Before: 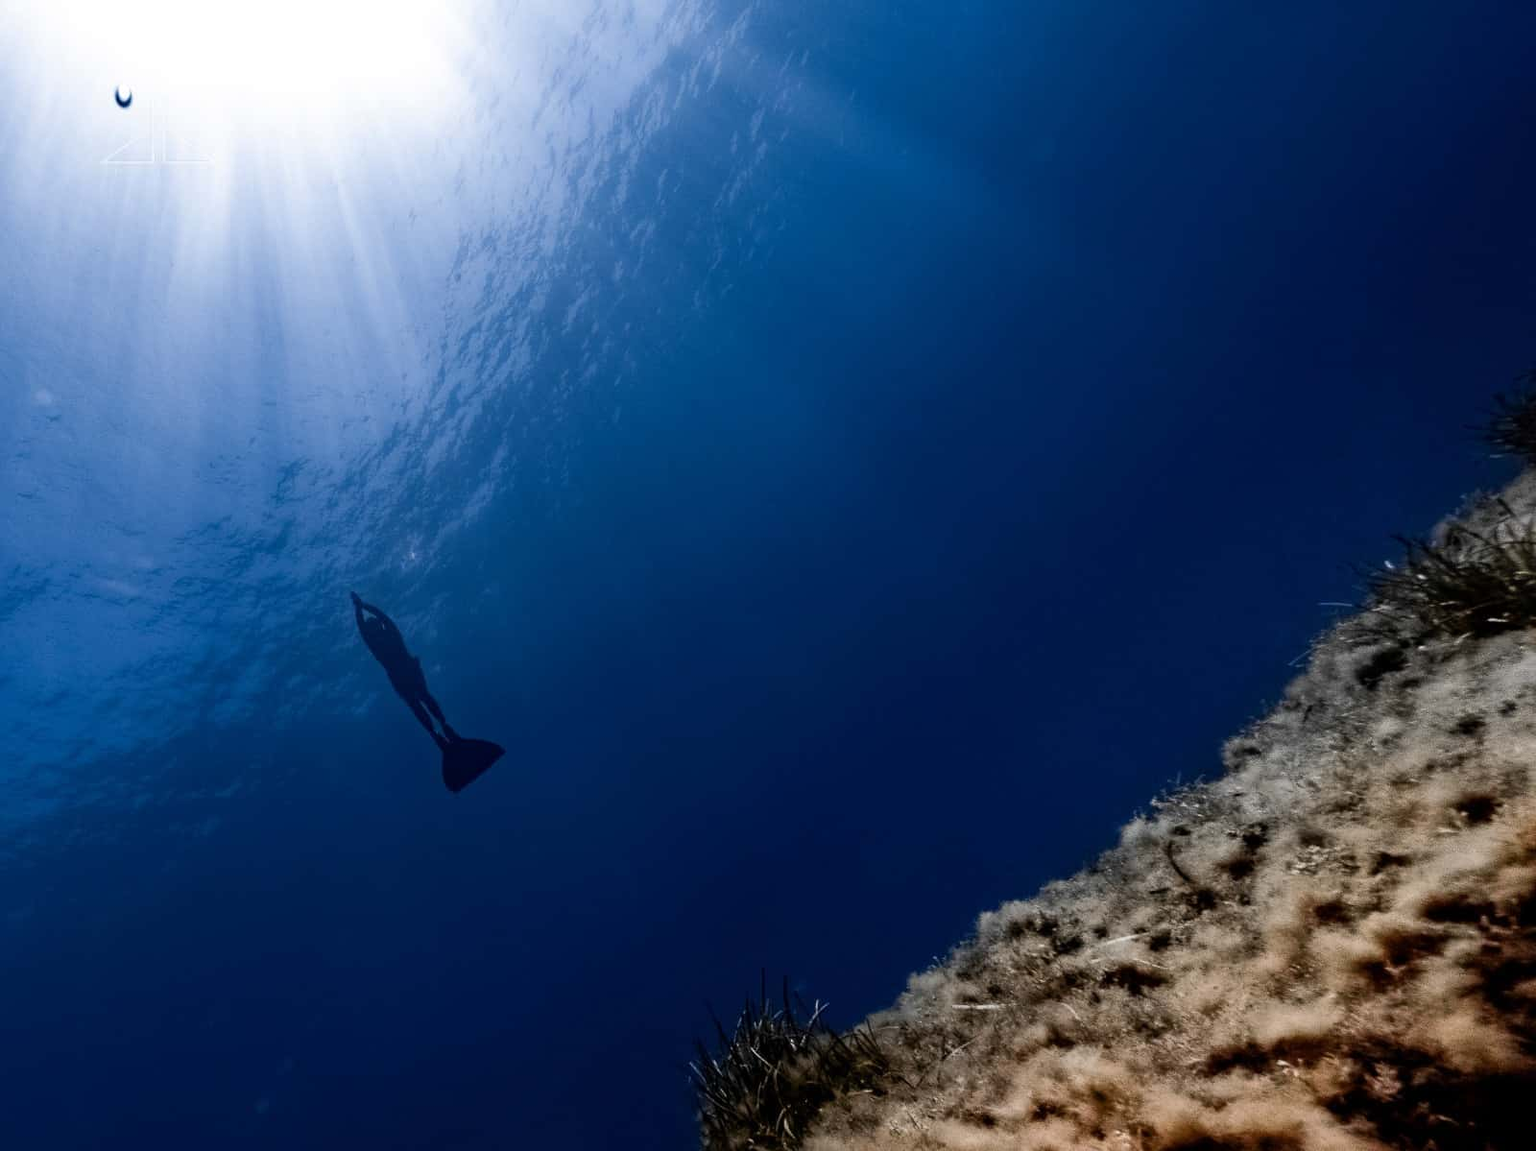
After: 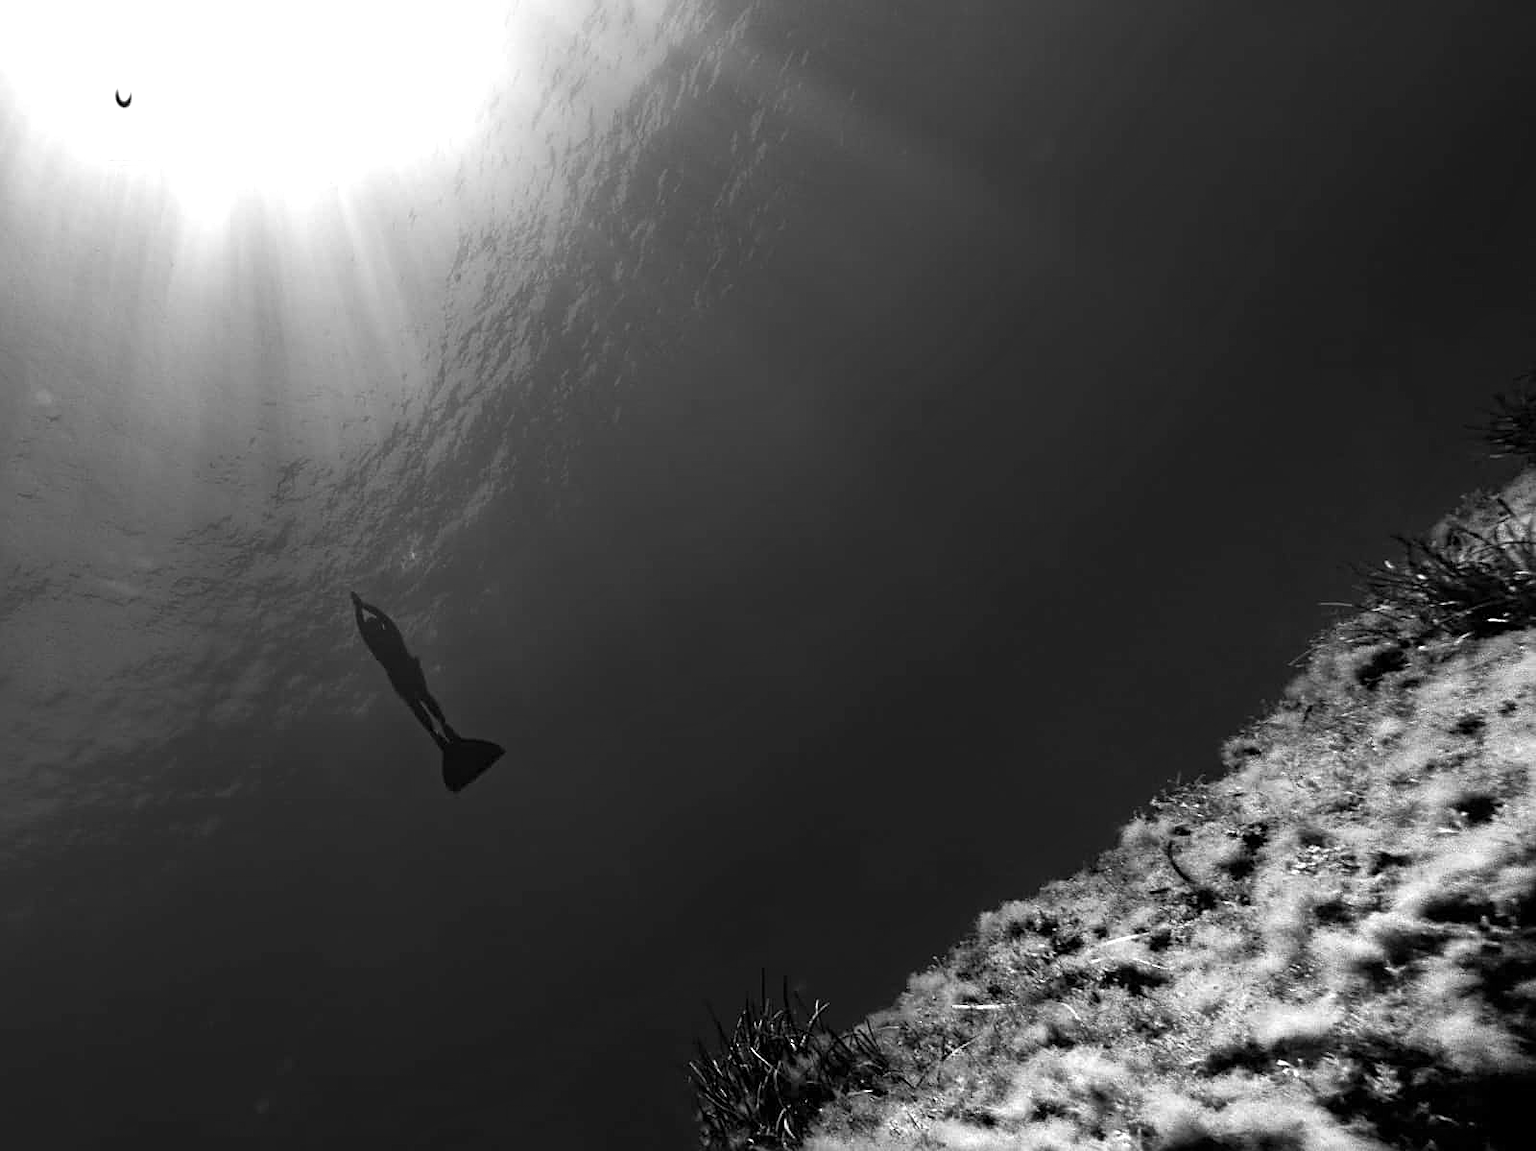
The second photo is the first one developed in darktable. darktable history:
exposure: exposure 1.061 EV, compensate highlight preservation false
monochrome: a 26.22, b 42.67, size 0.8
sharpen: on, module defaults
